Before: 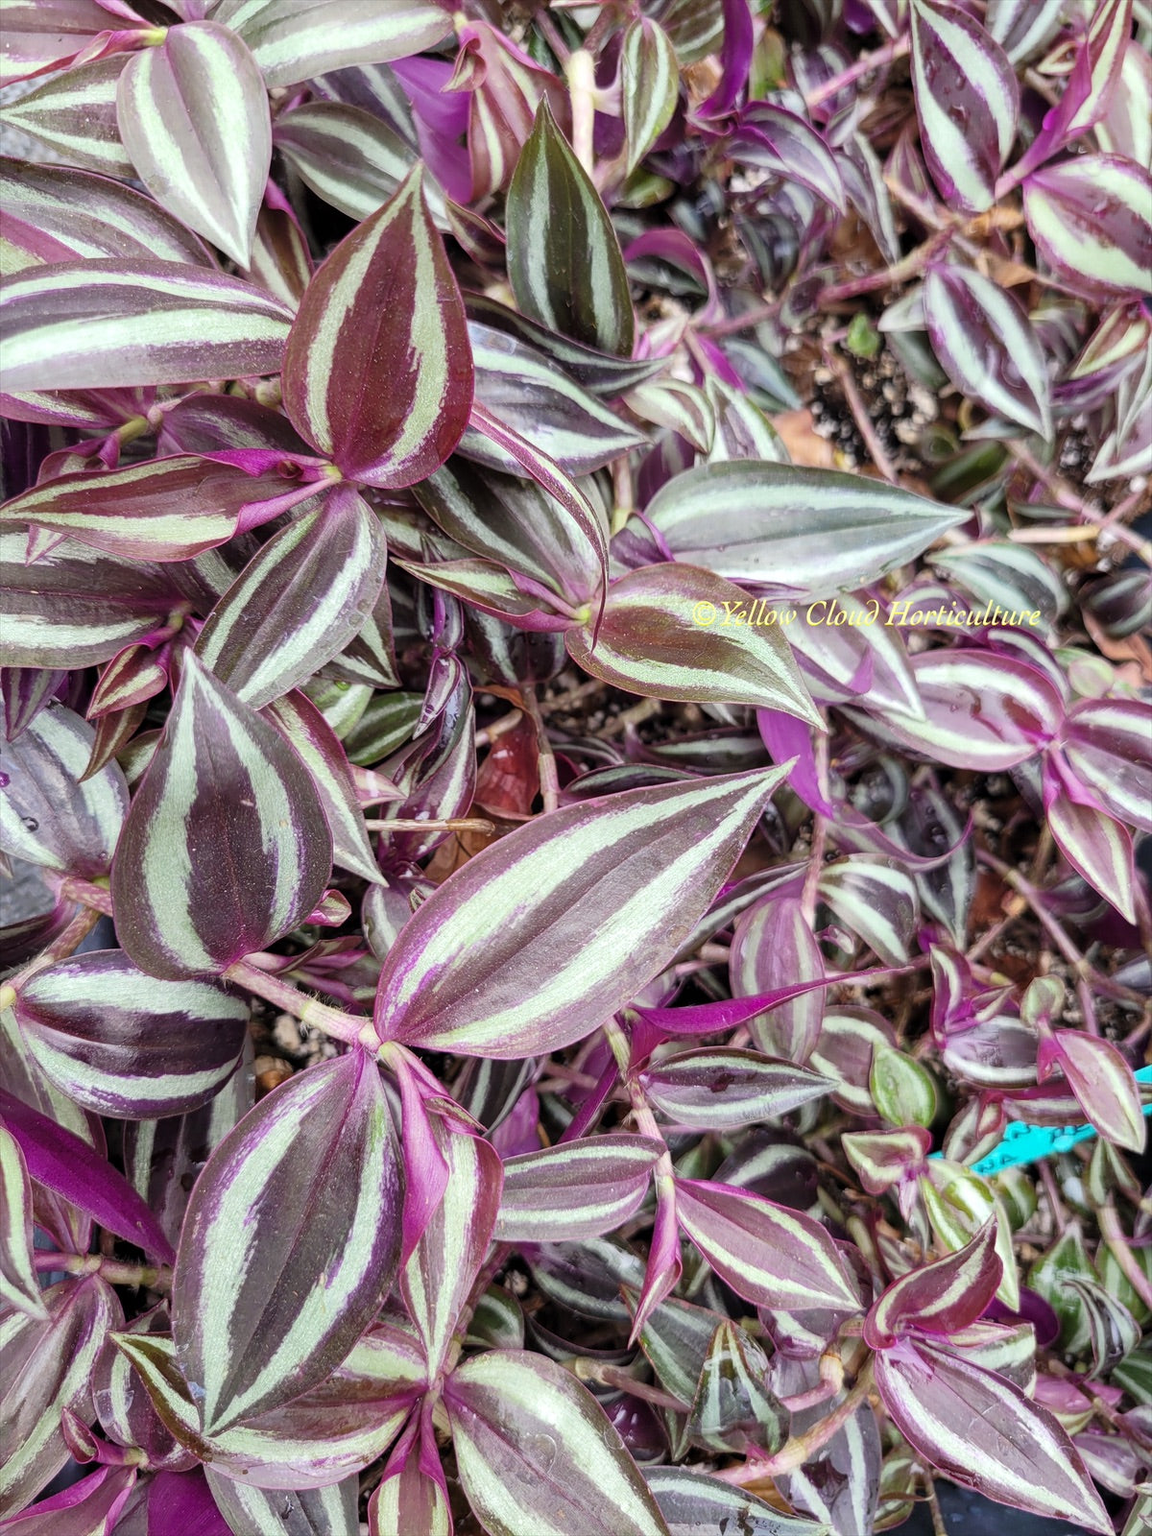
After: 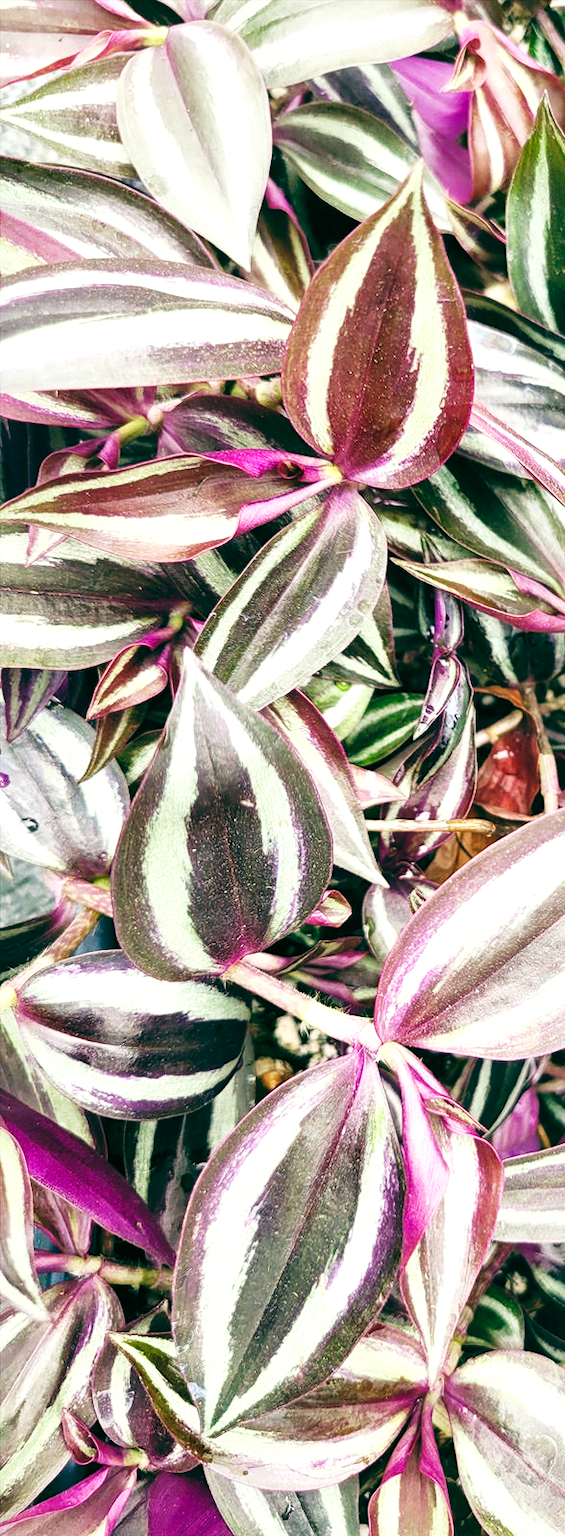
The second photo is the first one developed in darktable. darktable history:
crop and rotate: left 0%, top 0%, right 50.845%
base curve: curves: ch0 [(0, 0) (0.007, 0.004) (0.027, 0.03) (0.046, 0.07) (0.207, 0.54) (0.442, 0.872) (0.673, 0.972) (1, 1)], preserve colors none
local contrast: mode bilateral grid, contrast 25, coarseness 60, detail 151%, midtone range 0.2
color balance: lift [1.005, 0.99, 1.007, 1.01], gamma [1, 1.034, 1.032, 0.966], gain [0.873, 1.055, 1.067, 0.933]
